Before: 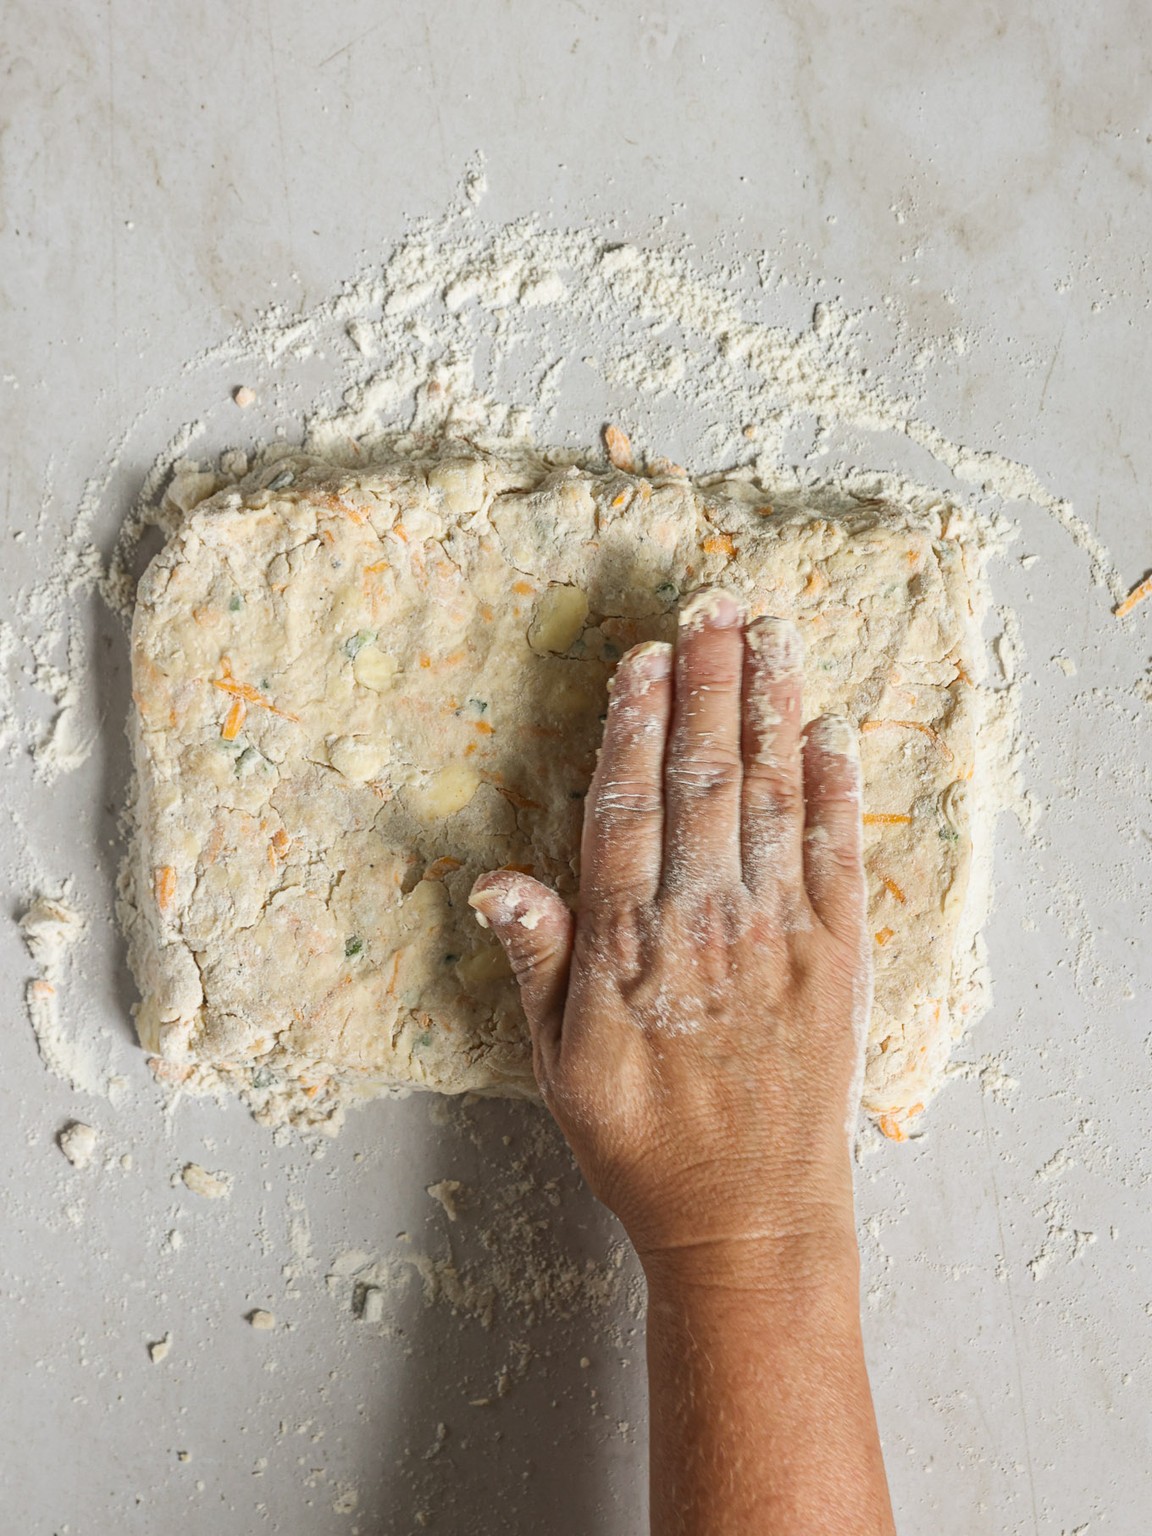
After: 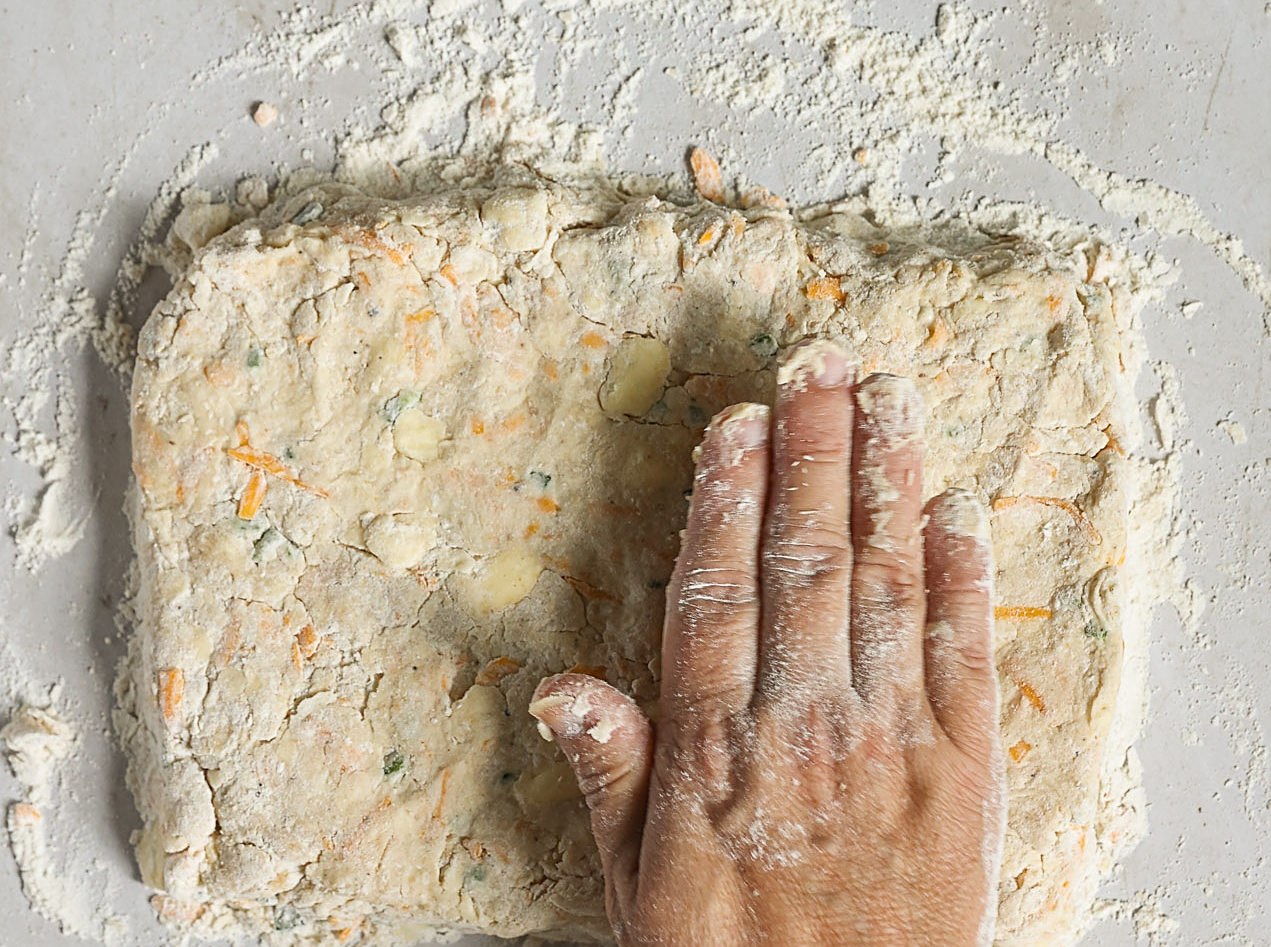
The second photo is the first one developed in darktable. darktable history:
sharpen: on, module defaults
crop: left 1.825%, top 19.544%, right 4.711%, bottom 28.174%
